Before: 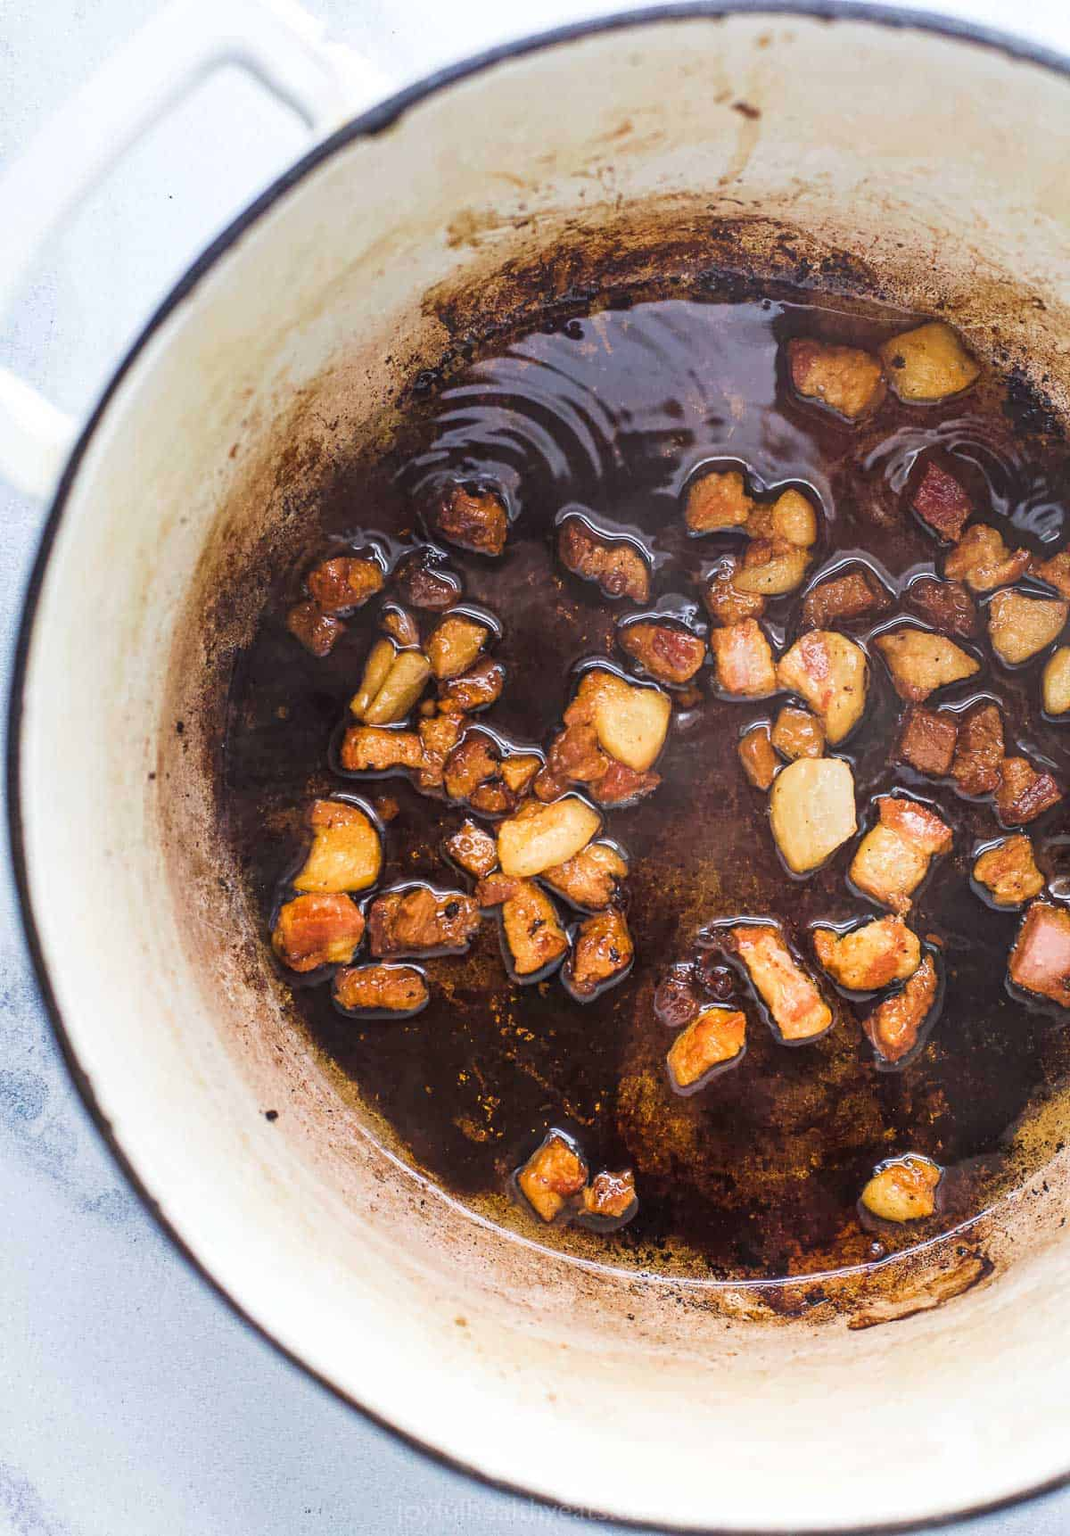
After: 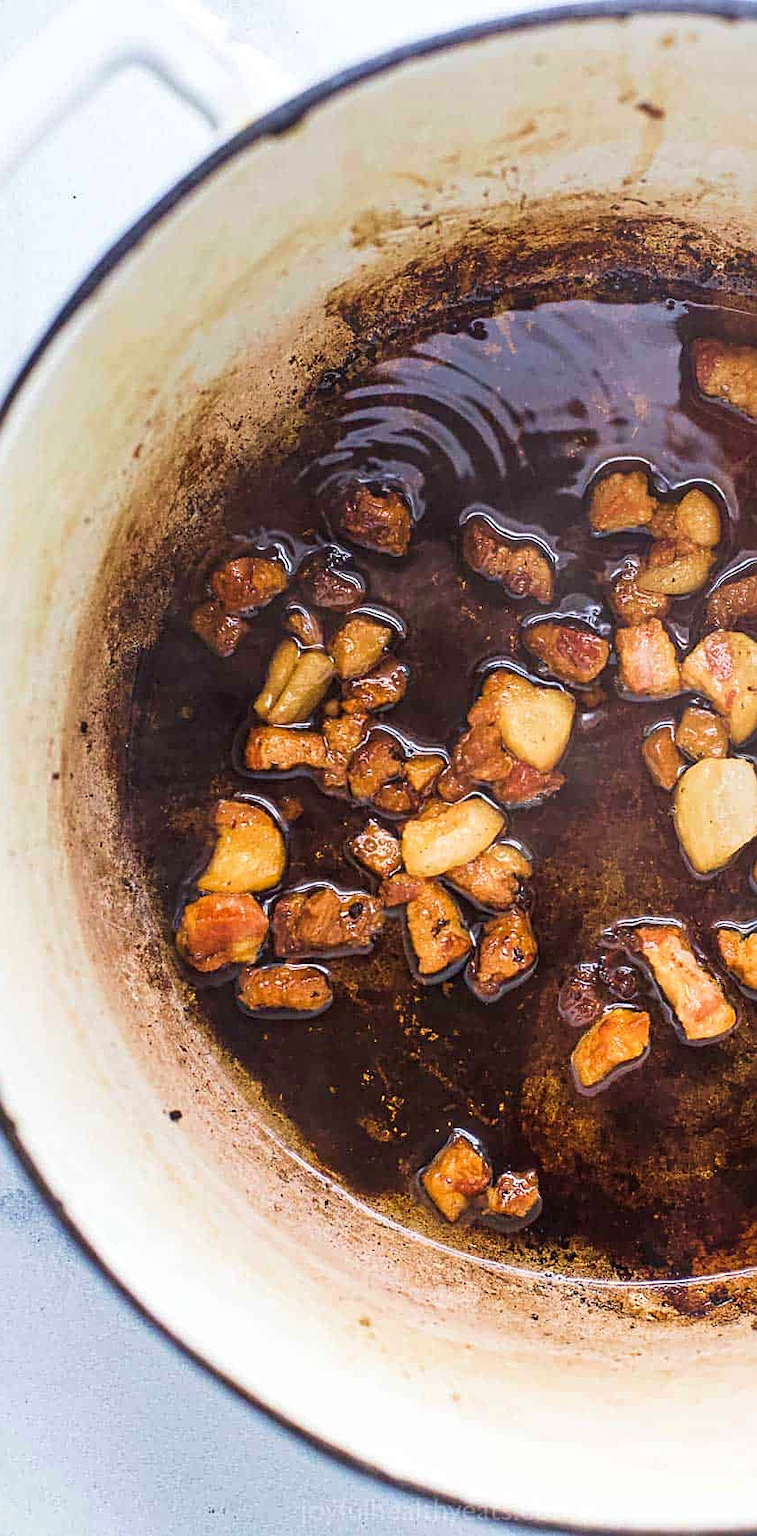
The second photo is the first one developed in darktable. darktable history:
velvia: on, module defaults
crop and rotate: left 9.052%, right 20.172%
sharpen: on, module defaults
